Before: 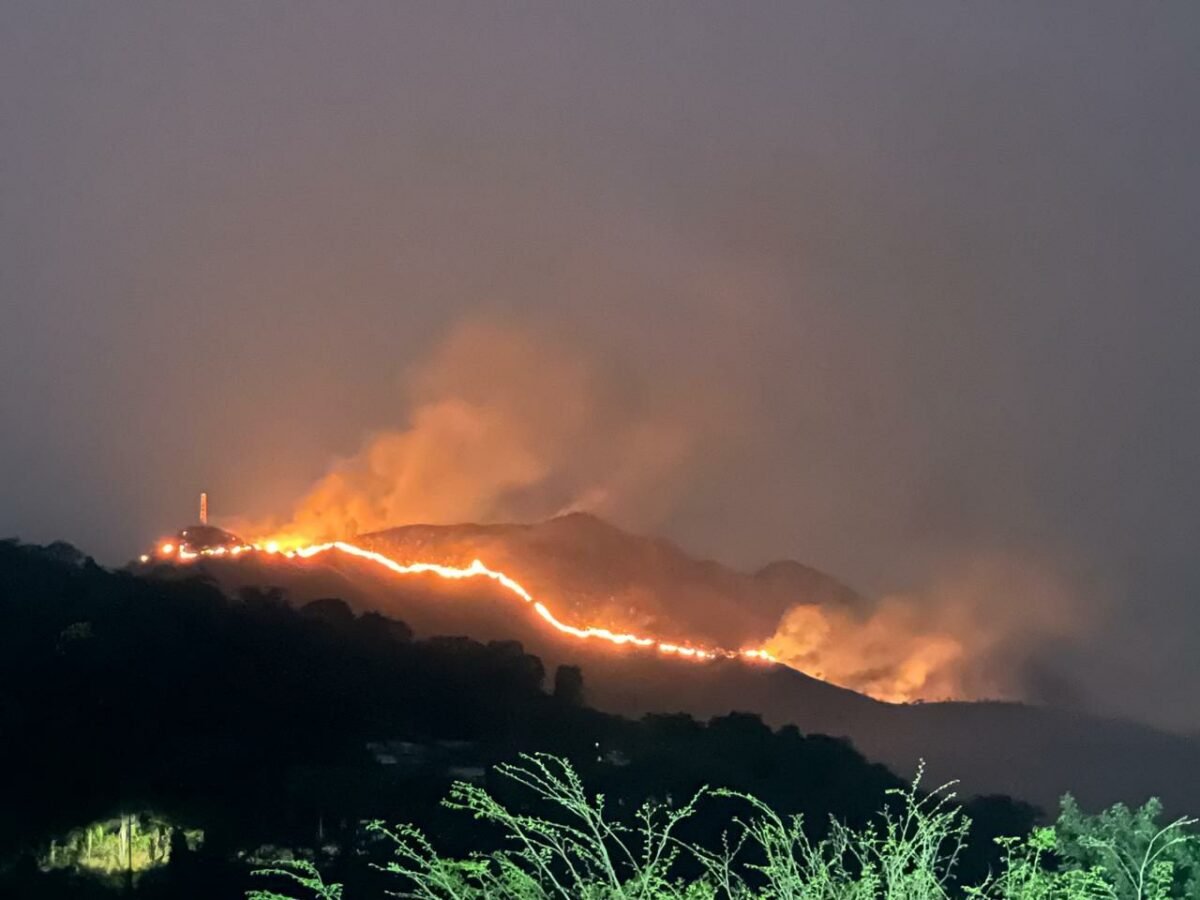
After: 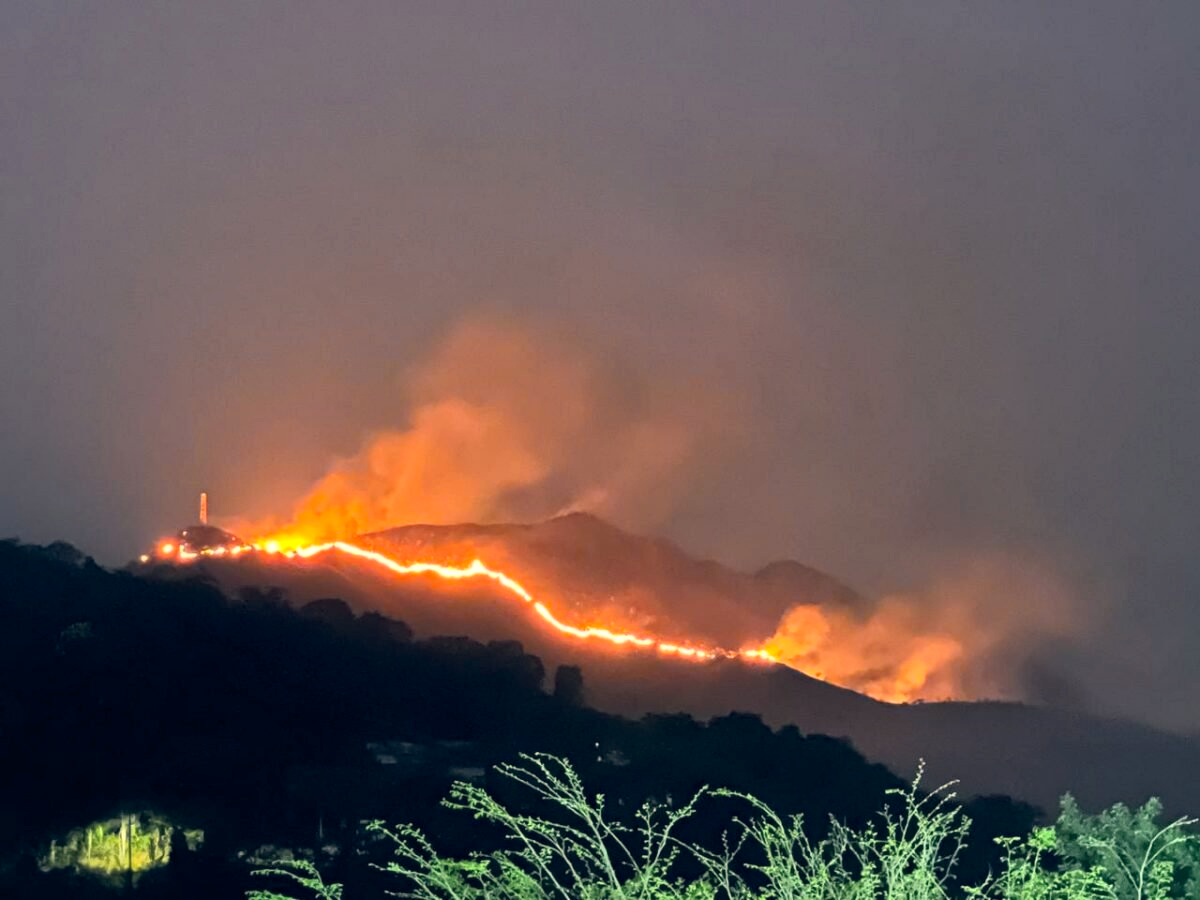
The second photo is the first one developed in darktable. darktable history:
color balance rgb: shadows lift › hue 87.51°, highlights gain › chroma 1.62%, highlights gain › hue 55.1°, global offset › chroma 0.1%, global offset › hue 253.66°, linear chroma grading › global chroma 0.5%
local contrast: mode bilateral grid, contrast 20, coarseness 50, detail 120%, midtone range 0.2
color zones: curves: ch0 [(0.224, 0.526) (0.75, 0.5)]; ch1 [(0.055, 0.526) (0.224, 0.761) (0.377, 0.526) (0.75, 0.5)]
